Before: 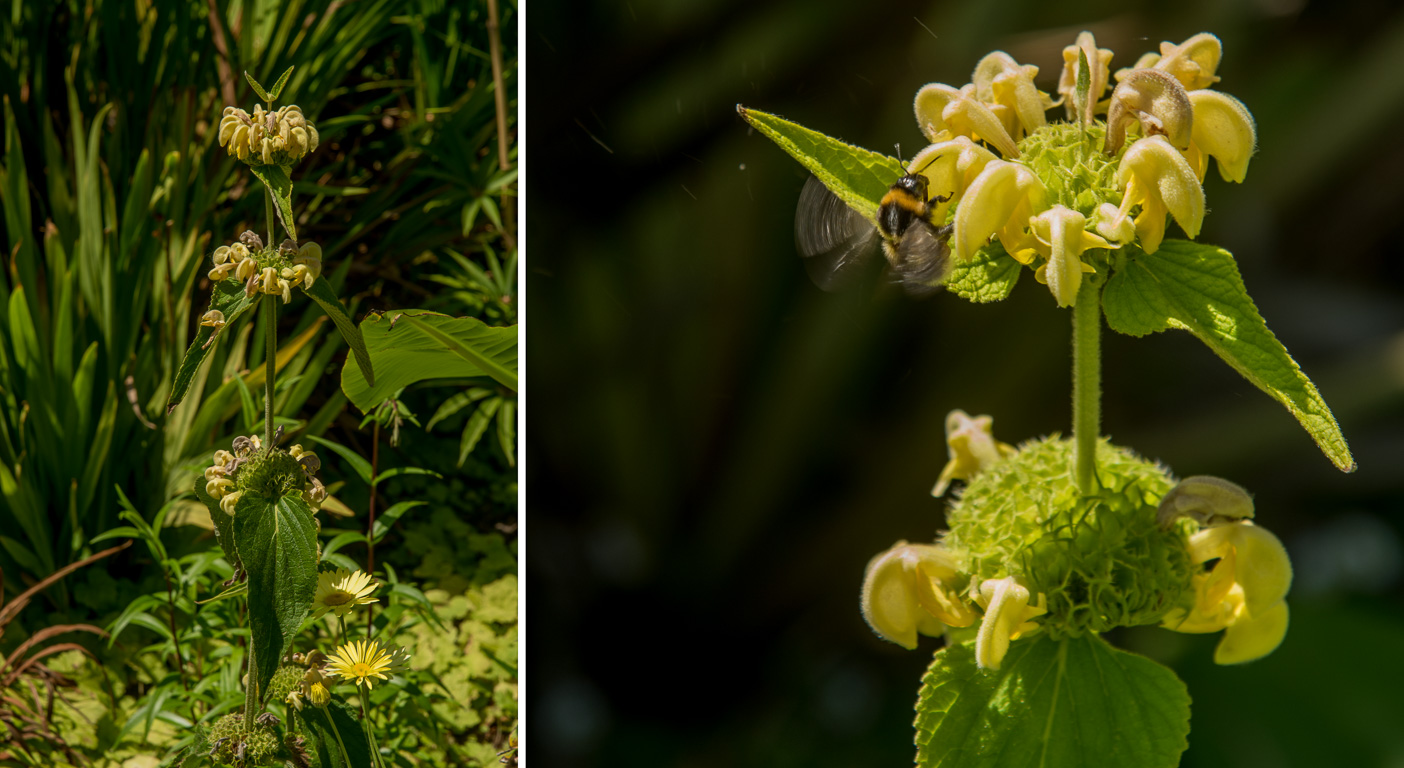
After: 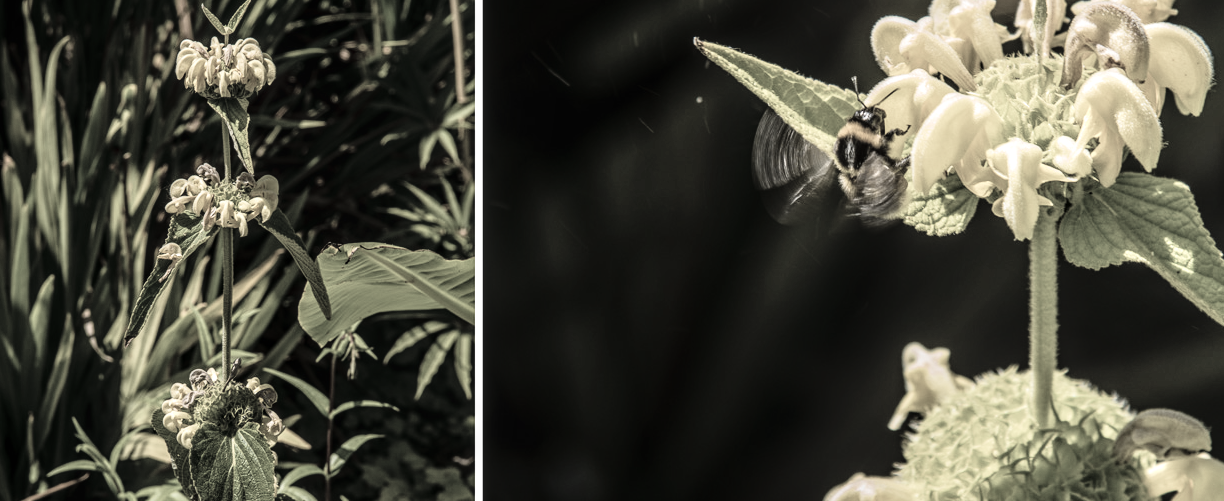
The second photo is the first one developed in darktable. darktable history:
crop: left 3.123%, top 8.848%, right 9.647%, bottom 25.893%
velvia: on, module defaults
tone curve: curves: ch0 [(0, 0.014) (0.17, 0.099) (0.392, 0.438) (0.725, 0.828) (0.872, 0.918) (1, 0.981)]; ch1 [(0, 0) (0.402, 0.36) (0.489, 0.491) (0.5, 0.503) (0.515, 0.52) (0.545, 0.574) (0.615, 0.662) (0.701, 0.725) (1, 1)]; ch2 [(0, 0) (0.42, 0.458) (0.485, 0.499) (0.503, 0.503) (0.531, 0.542) (0.561, 0.594) (0.644, 0.694) (0.717, 0.753) (1, 0.991)], color space Lab, linked channels, preserve colors none
color balance rgb: shadows lift › chroma 0.69%, shadows lift › hue 110.04°, highlights gain › chroma 0.193%, highlights gain › hue 329.86°, perceptual saturation grading › global saturation 25.121%, perceptual brilliance grading › global brilliance 10.995%, global vibrance 30.998%
local contrast: on, module defaults
color correction: highlights b* 0.04, saturation 0.143
exposure: exposure 0.374 EV, compensate highlight preservation false
